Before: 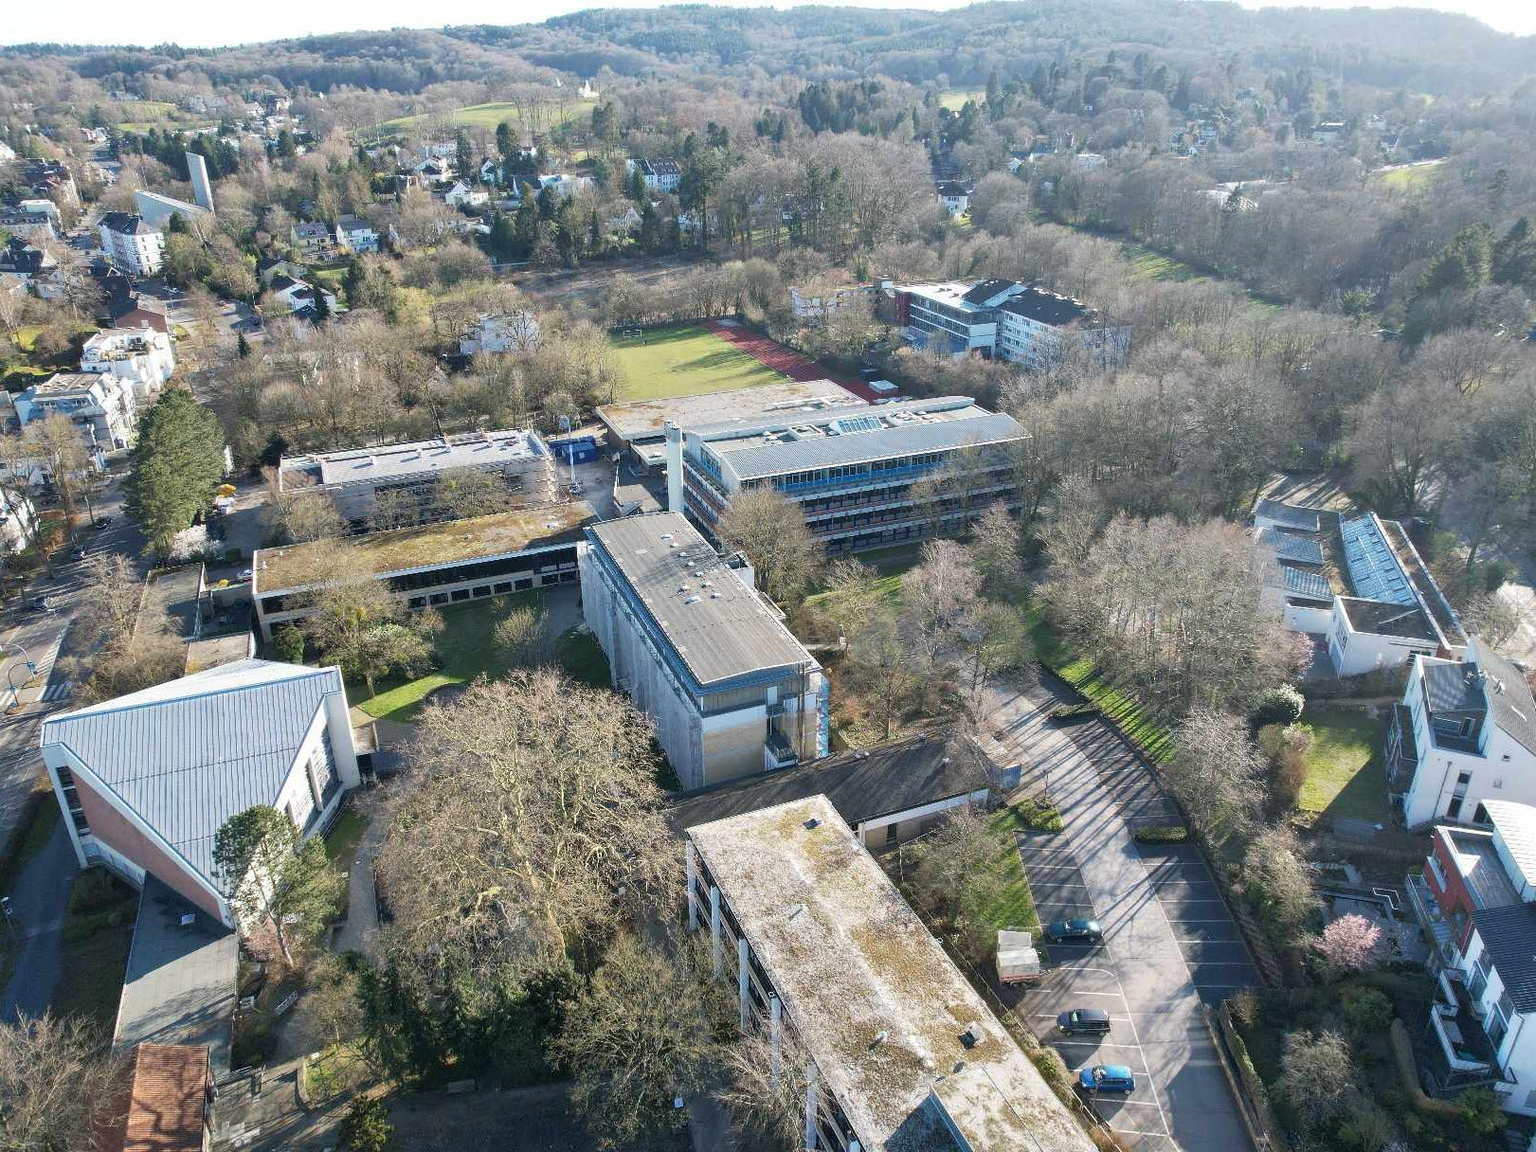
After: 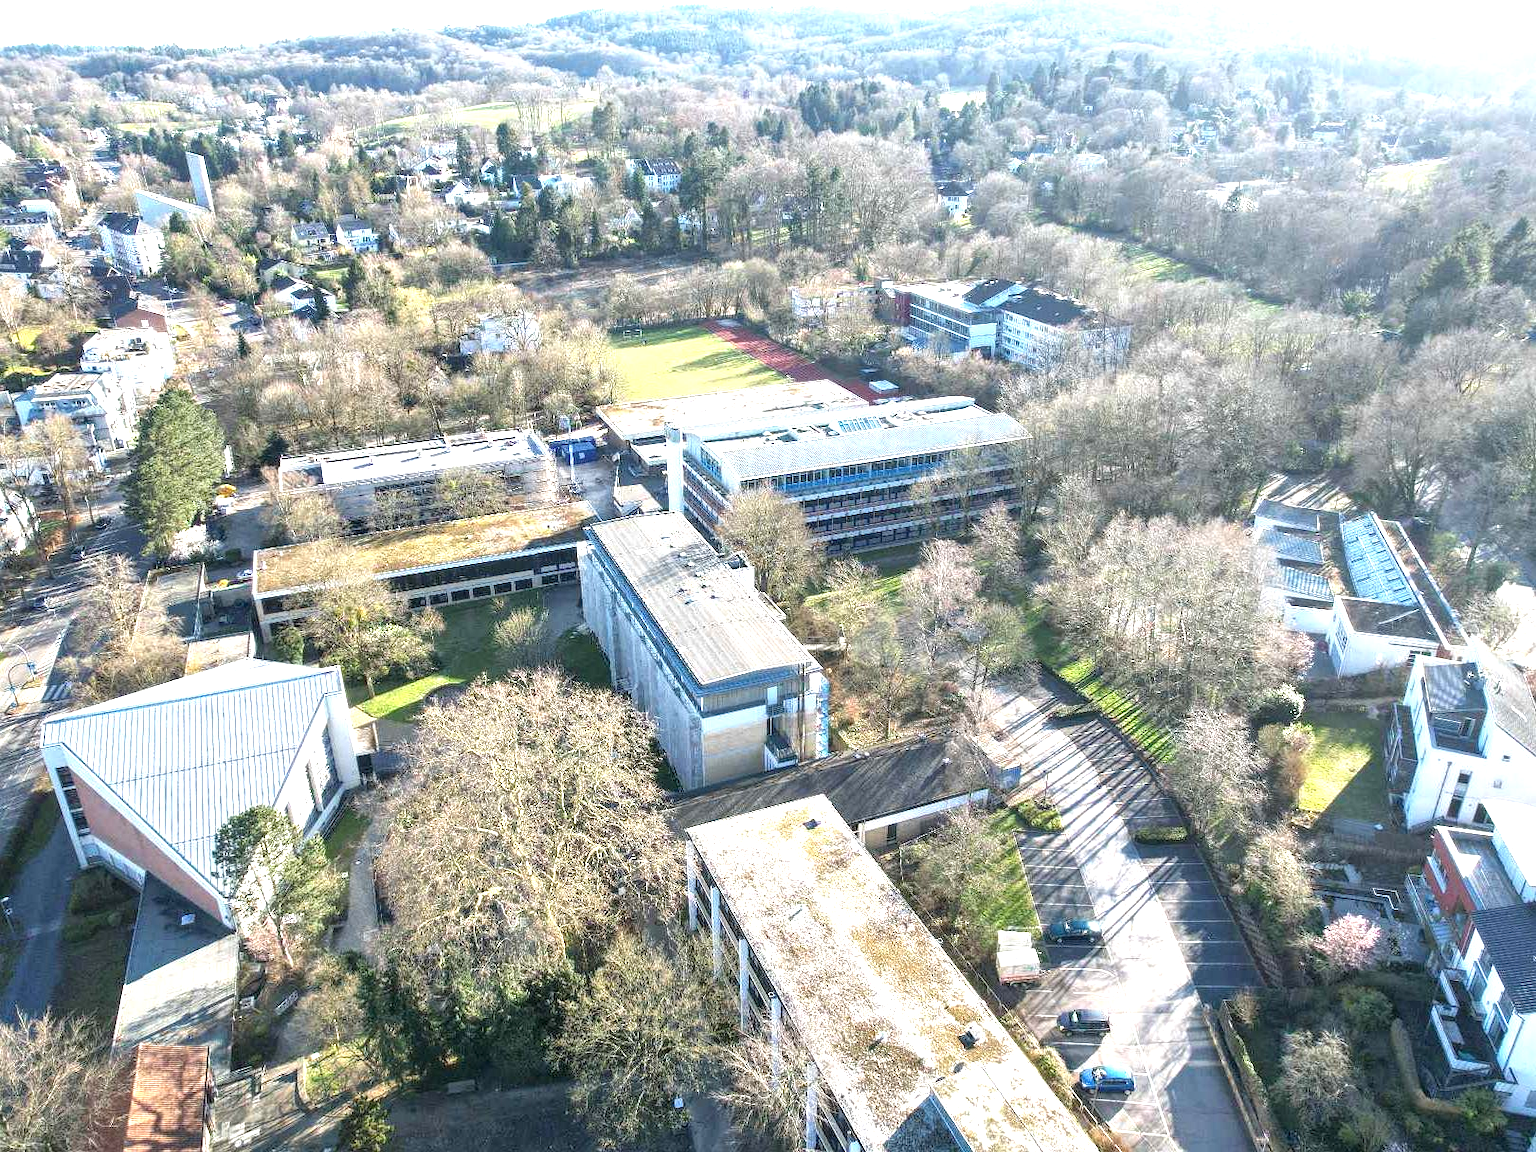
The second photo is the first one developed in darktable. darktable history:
exposure: exposure 1 EV, compensate highlight preservation false
local contrast: on, module defaults
